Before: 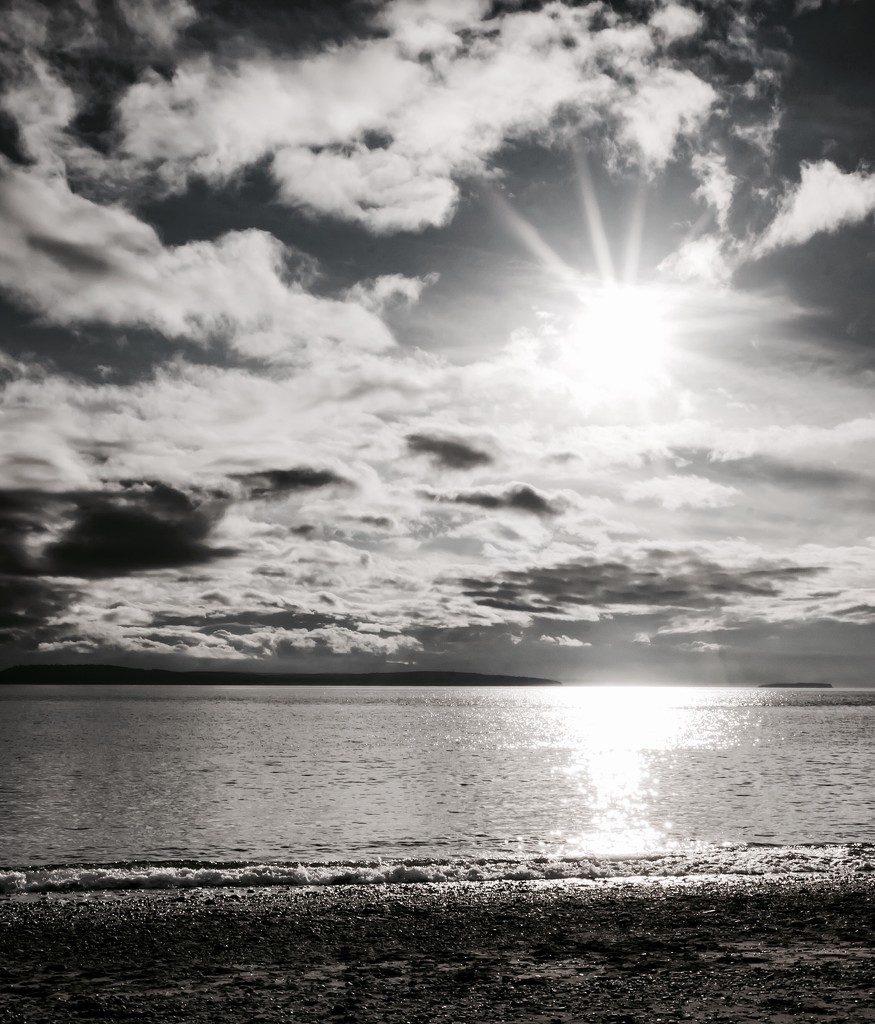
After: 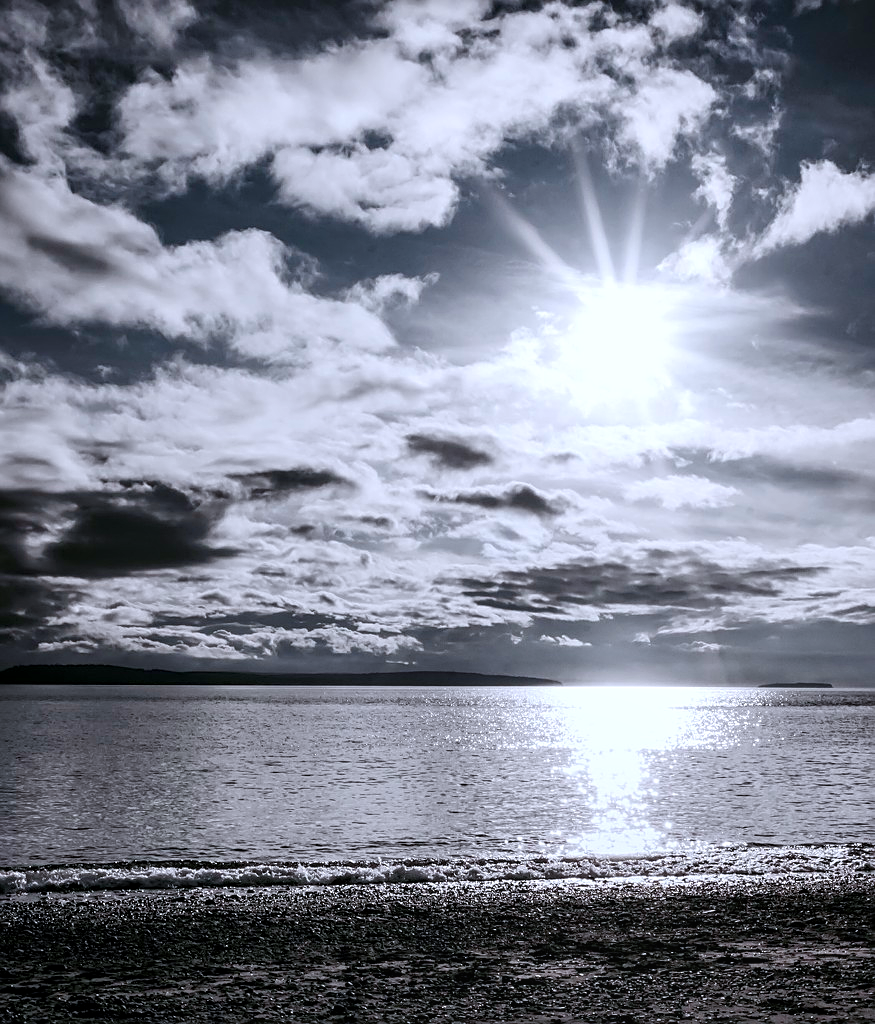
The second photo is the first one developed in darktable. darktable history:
color balance rgb: linear chroma grading › global chroma 9.918%, perceptual saturation grading › global saturation 14.035%, perceptual saturation grading › highlights -25.002%, perceptual saturation grading › shadows 25.895%, global vibrance 31.603%
color calibration: illuminant as shot in camera, x 0.366, y 0.378, temperature 4425.86 K
local contrast: on, module defaults
sharpen: on, module defaults
